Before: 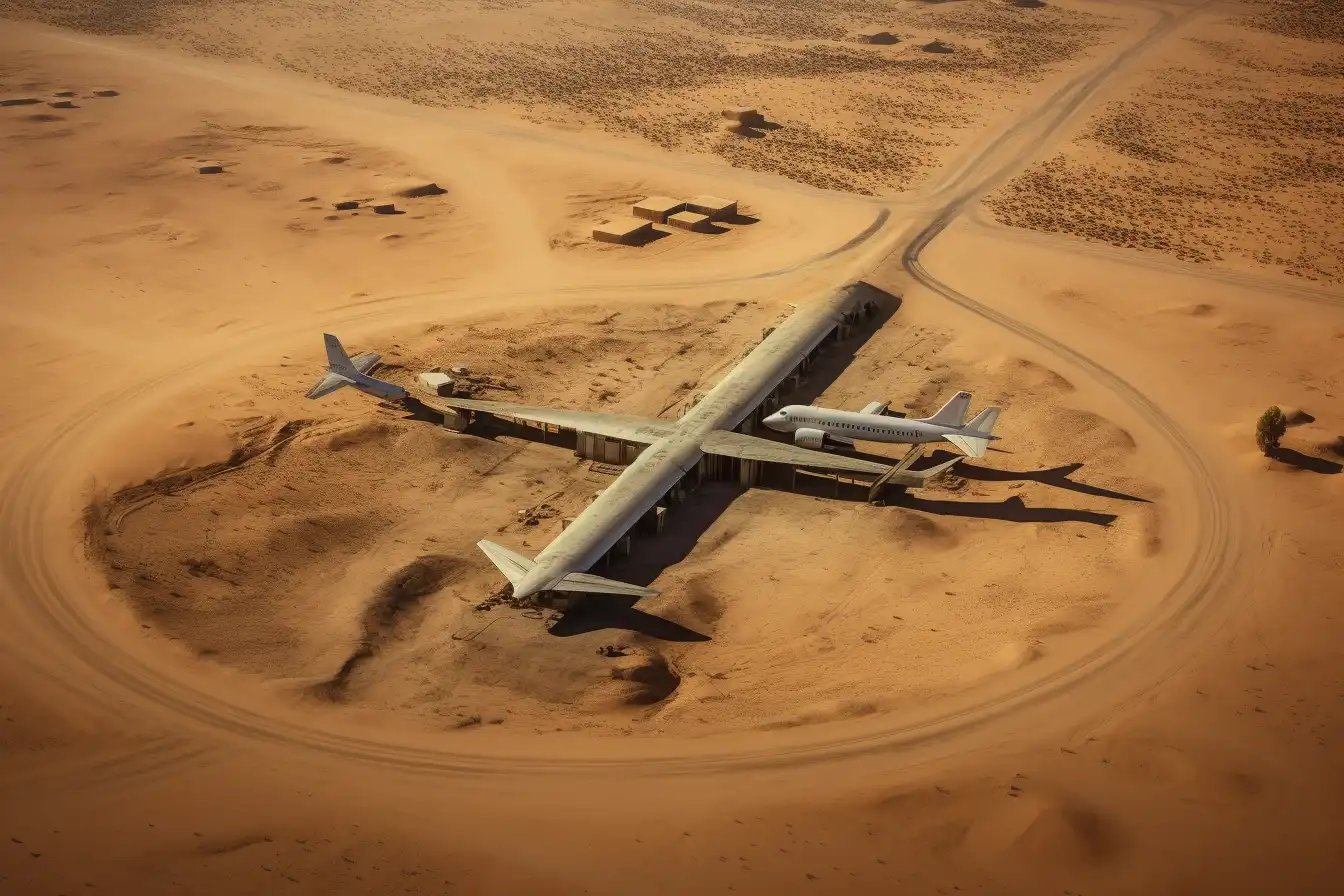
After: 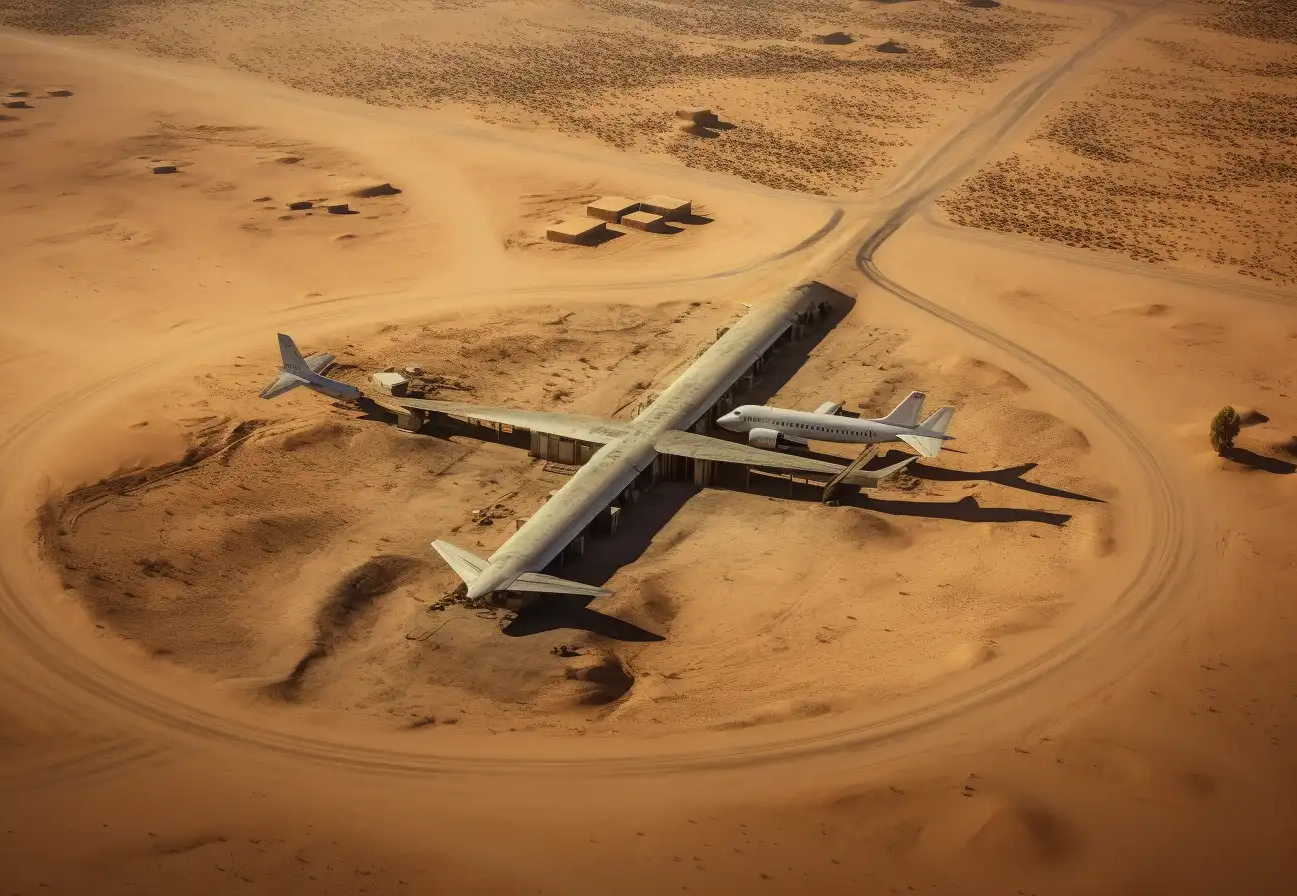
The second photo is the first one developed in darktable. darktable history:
crop and rotate: left 3.472%
